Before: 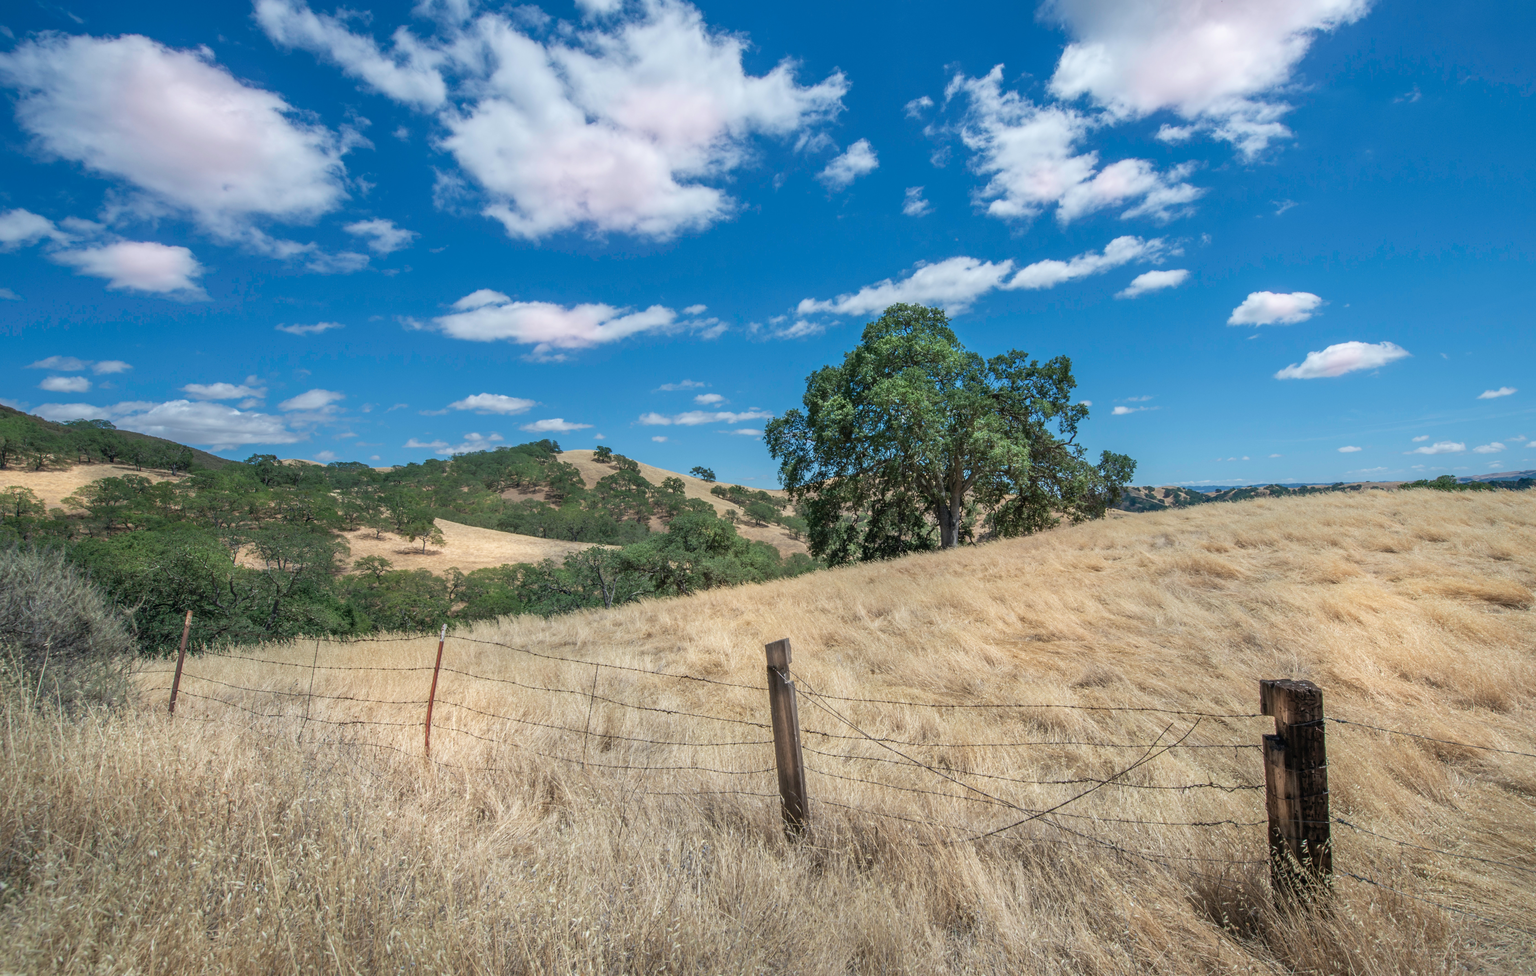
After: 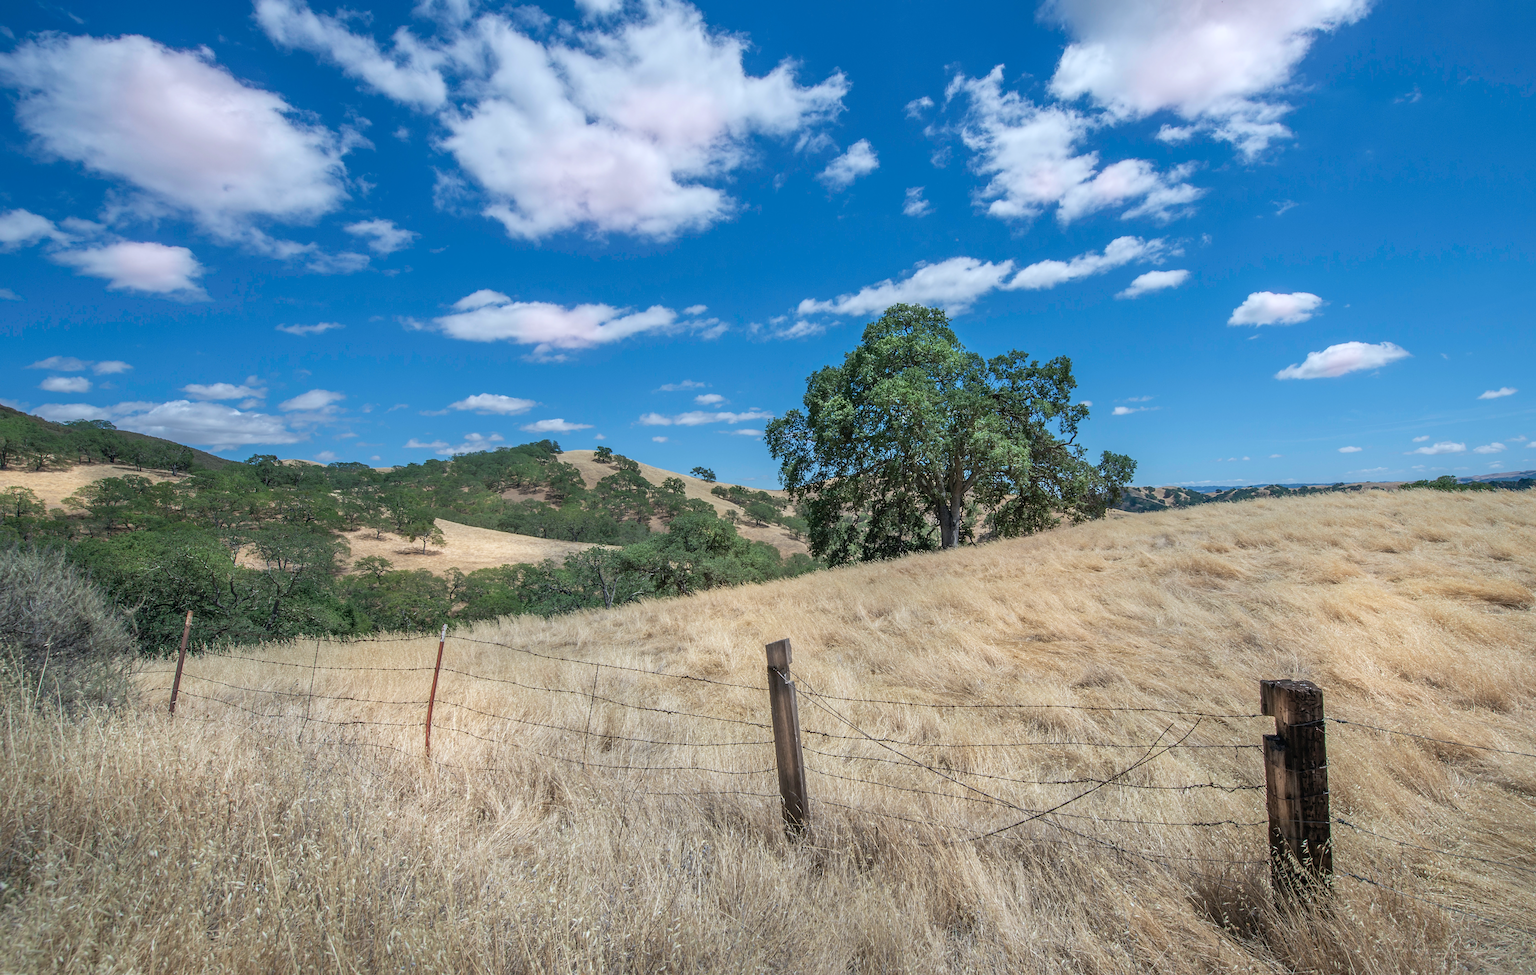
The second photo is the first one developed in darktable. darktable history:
sharpen: on, module defaults
white balance: red 0.976, blue 1.04
